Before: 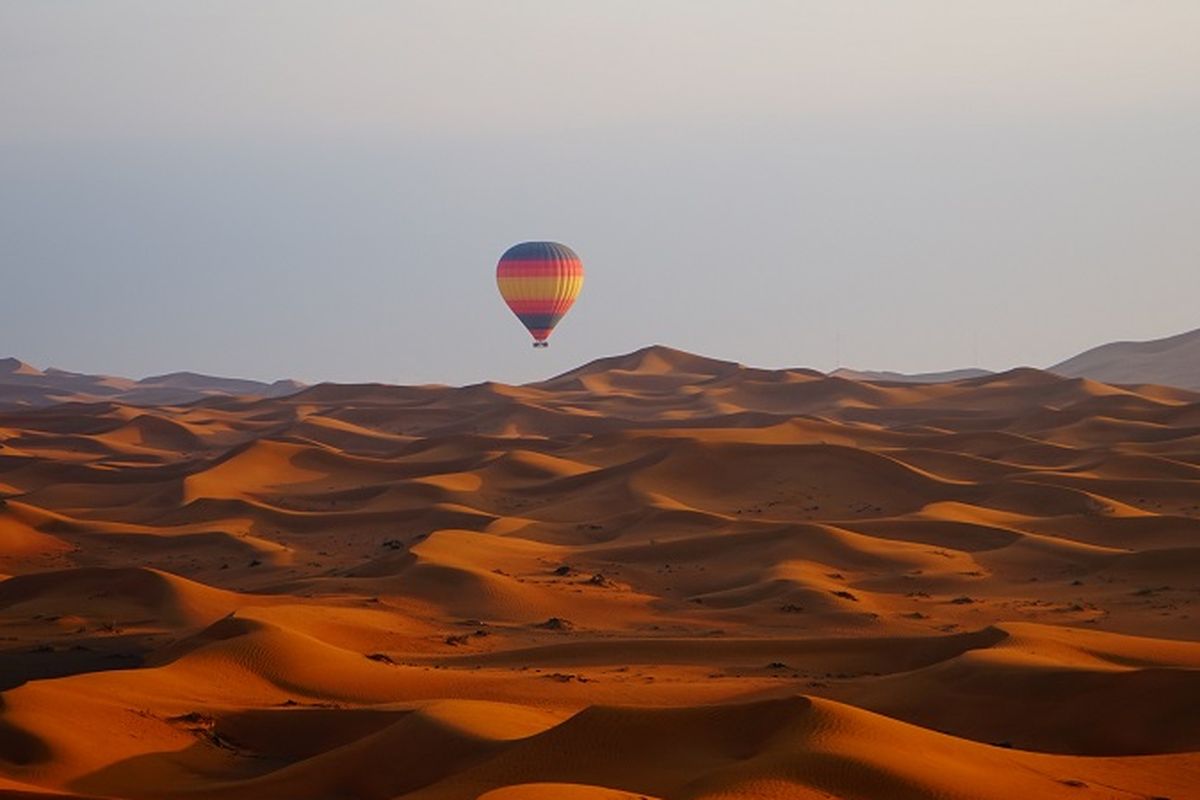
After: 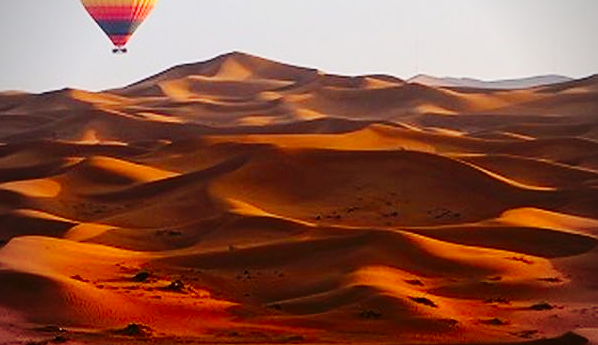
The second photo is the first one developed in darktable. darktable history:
exposure: exposure 0.202 EV, compensate highlight preservation false
base curve: curves: ch0 [(0, 0) (0.036, 0.025) (0.121, 0.166) (0.206, 0.329) (0.605, 0.79) (1, 1)], preserve colors none
crop: left 35.162%, top 36.874%, right 14.925%, bottom 19.988%
vignetting: on, module defaults
sharpen: radius 1.463, amount 0.403, threshold 1.225
contrast brightness saturation: contrast 0.15, brightness -0.013, saturation 0.099
